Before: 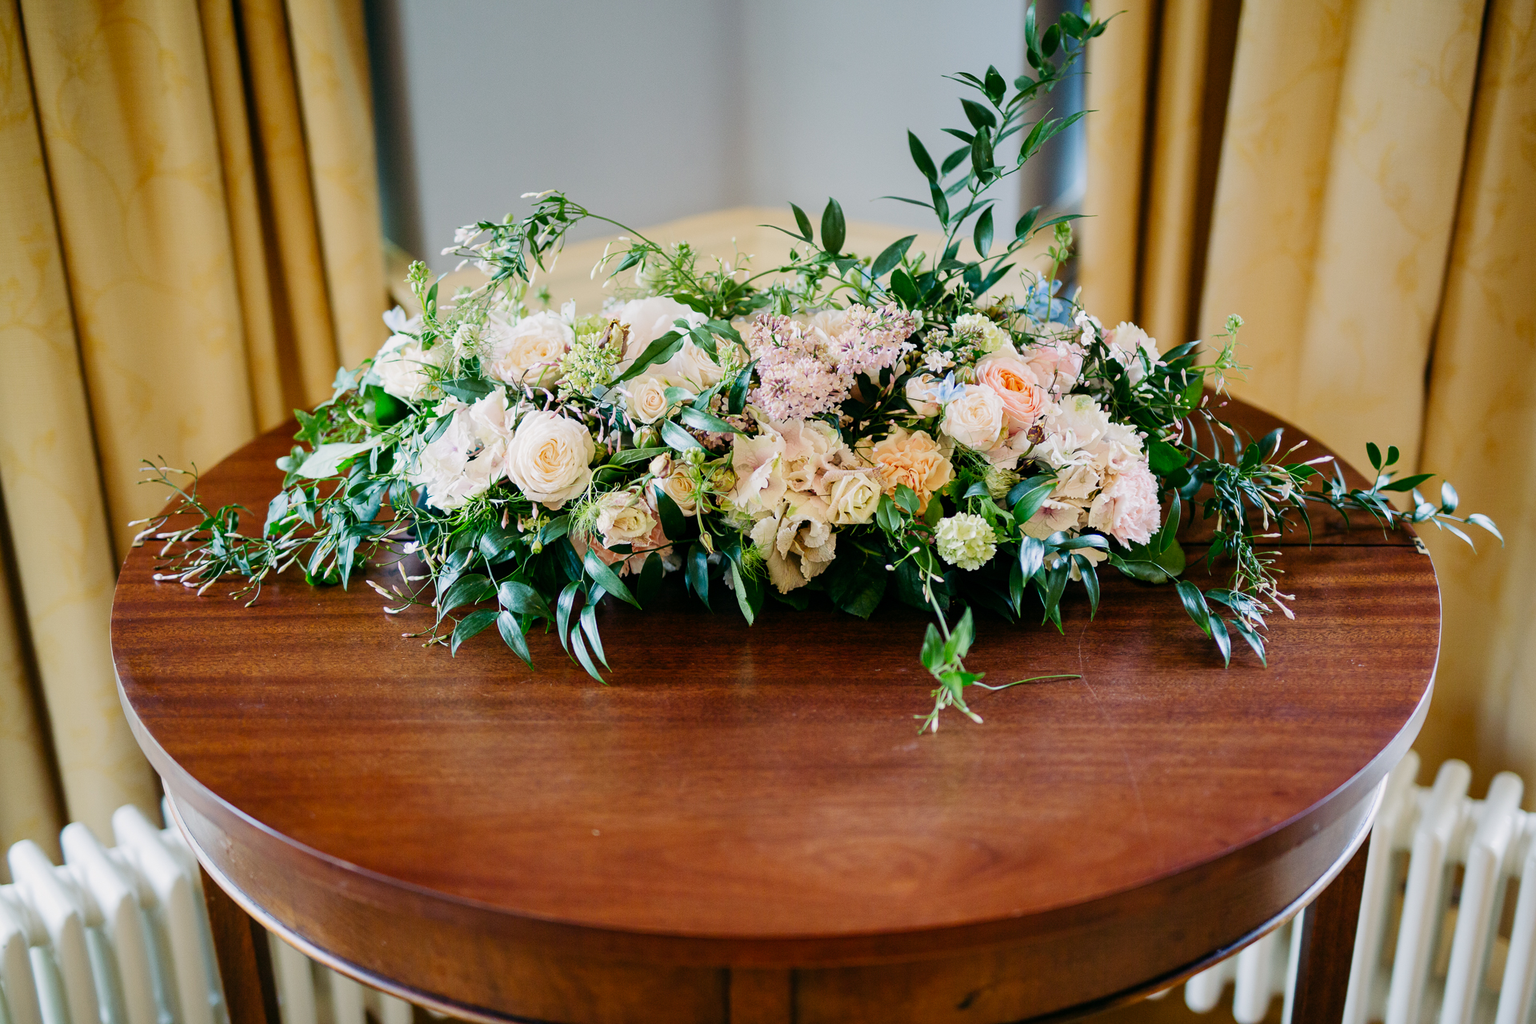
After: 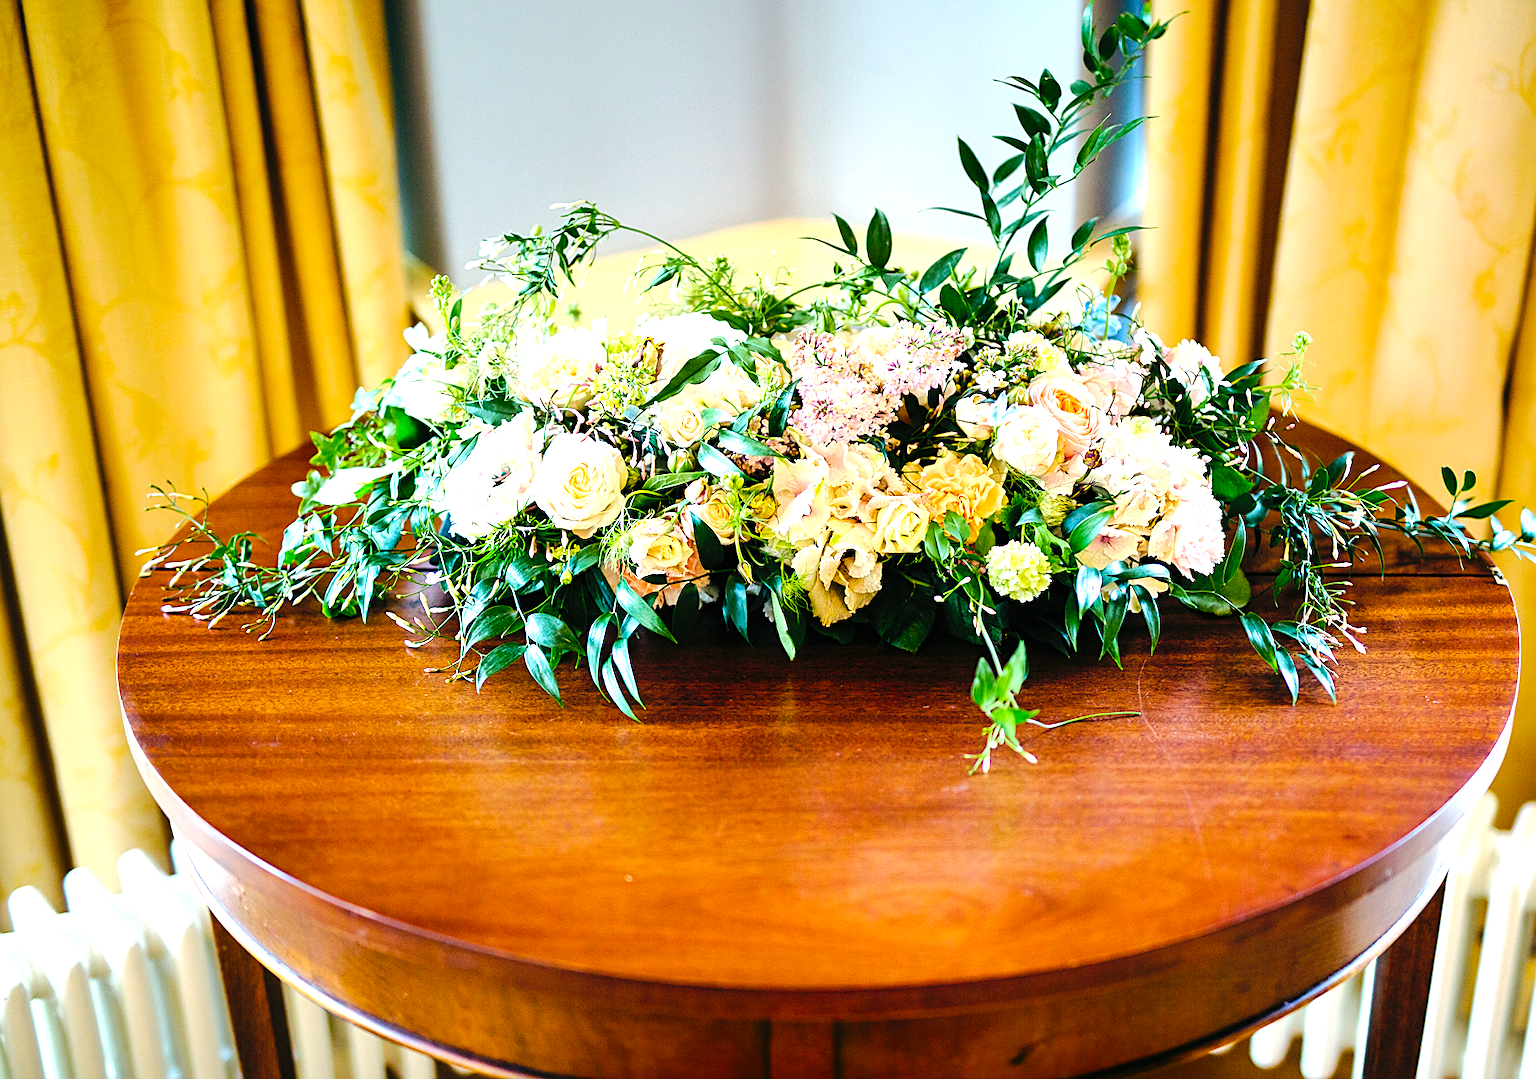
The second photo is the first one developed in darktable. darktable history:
sharpen: on, module defaults
exposure: black level correction 0, exposure 0.7 EV, compensate exposure bias true, compensate highlight preservation false
crop and rotate: right 5.167%
shadows and highlights: shadows -88.03, highlights -35.45, shadows color adjustment 99.15%, highlights color adjustment 0%, soften with gaussian
tone equalizer: -8 EV -0.417 EV, -7 EV -0.389 EV, -6 EV -0.333 EV, -5 EV -0.222 EV, -3 EV 0.222 EV, -2 EV 0.333 EV, -1 EV 0.389 EV, +0 EV 0.417 EV, edges refinement/feathering 500, mask exposure compensation -1.25 EV, preserve details no
tone curve: curves: ch0 [(0, 0) (0.003, 0.005) (0.011, 0.006) (0.025, 0.013) (0.044, 0.027) (0.069, 0.042) (0.1, 0.06) (0.136, 0.085) (0.177, 0.118) (0.224, 0.171) (0.277, 0.239) (0.335, 0.314) (0.399, 0.394) (0.468, 0.473) (0.543, 0.552) (0.623, 0.64) (0.709, 0.718) (0.801, 0.801) (0.898, 0.882) (1, 1)], preserve colors none
color balance rgb: perceptual saturation grading › global saturation 30%, global vibrance 20%
contrast brightness saturation: brightness 0.15
